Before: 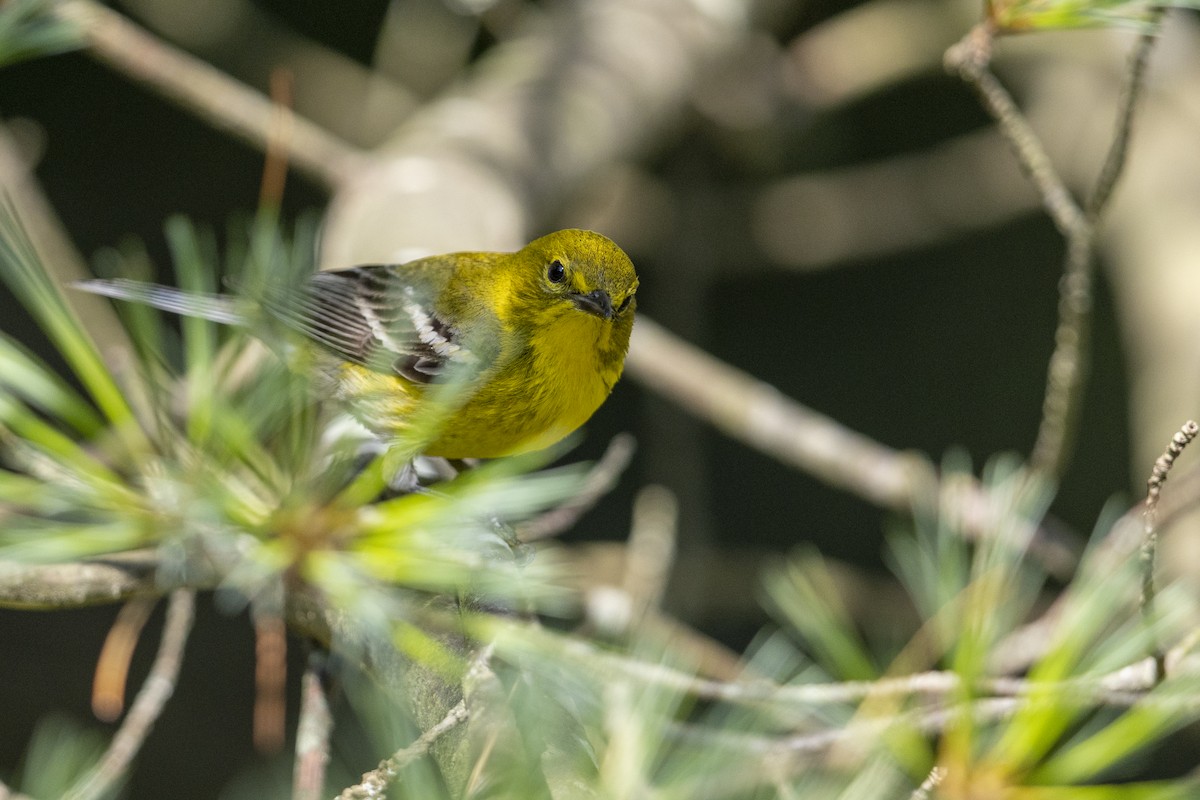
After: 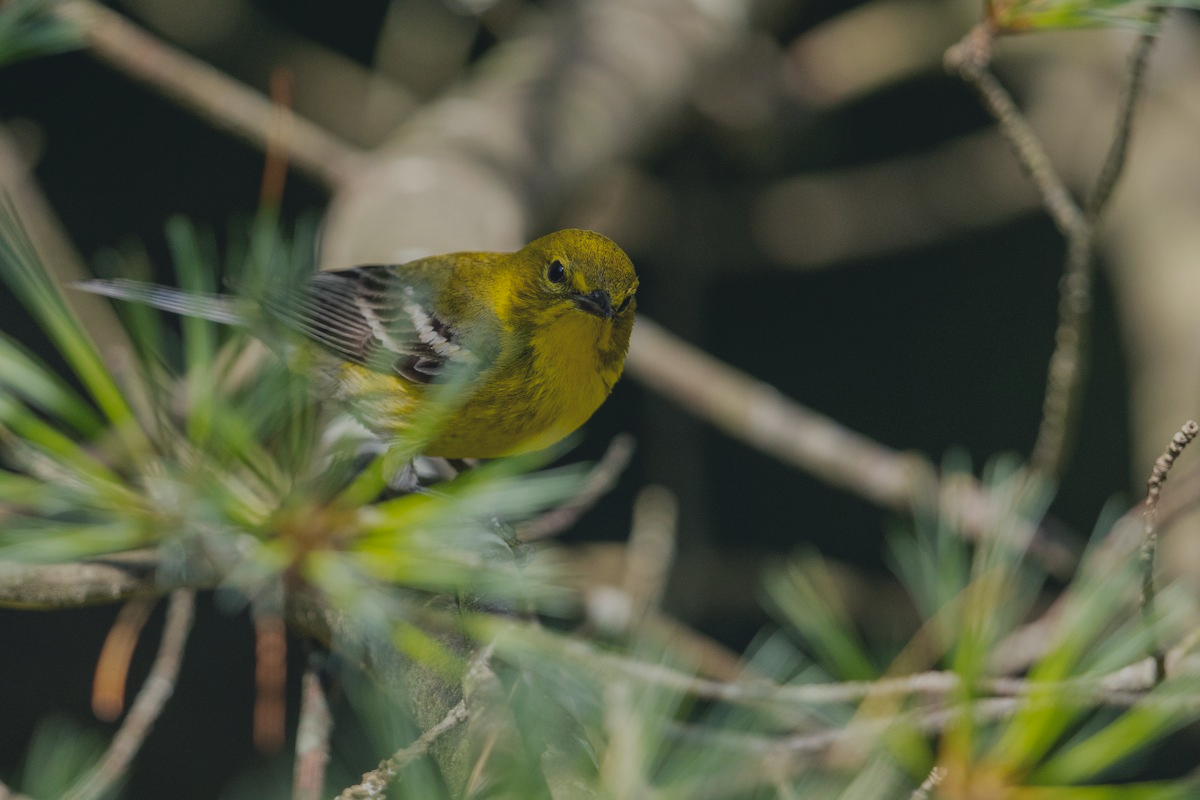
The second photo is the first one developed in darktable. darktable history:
exposure: black level correction -0.016, exposure -1.014 EV, compensate exposure bias true, compensate highlight preservation false
color correction: highlights a* 0.221, highlights b* 2.68, shadows a* -1.14, shadows b* -4.25
